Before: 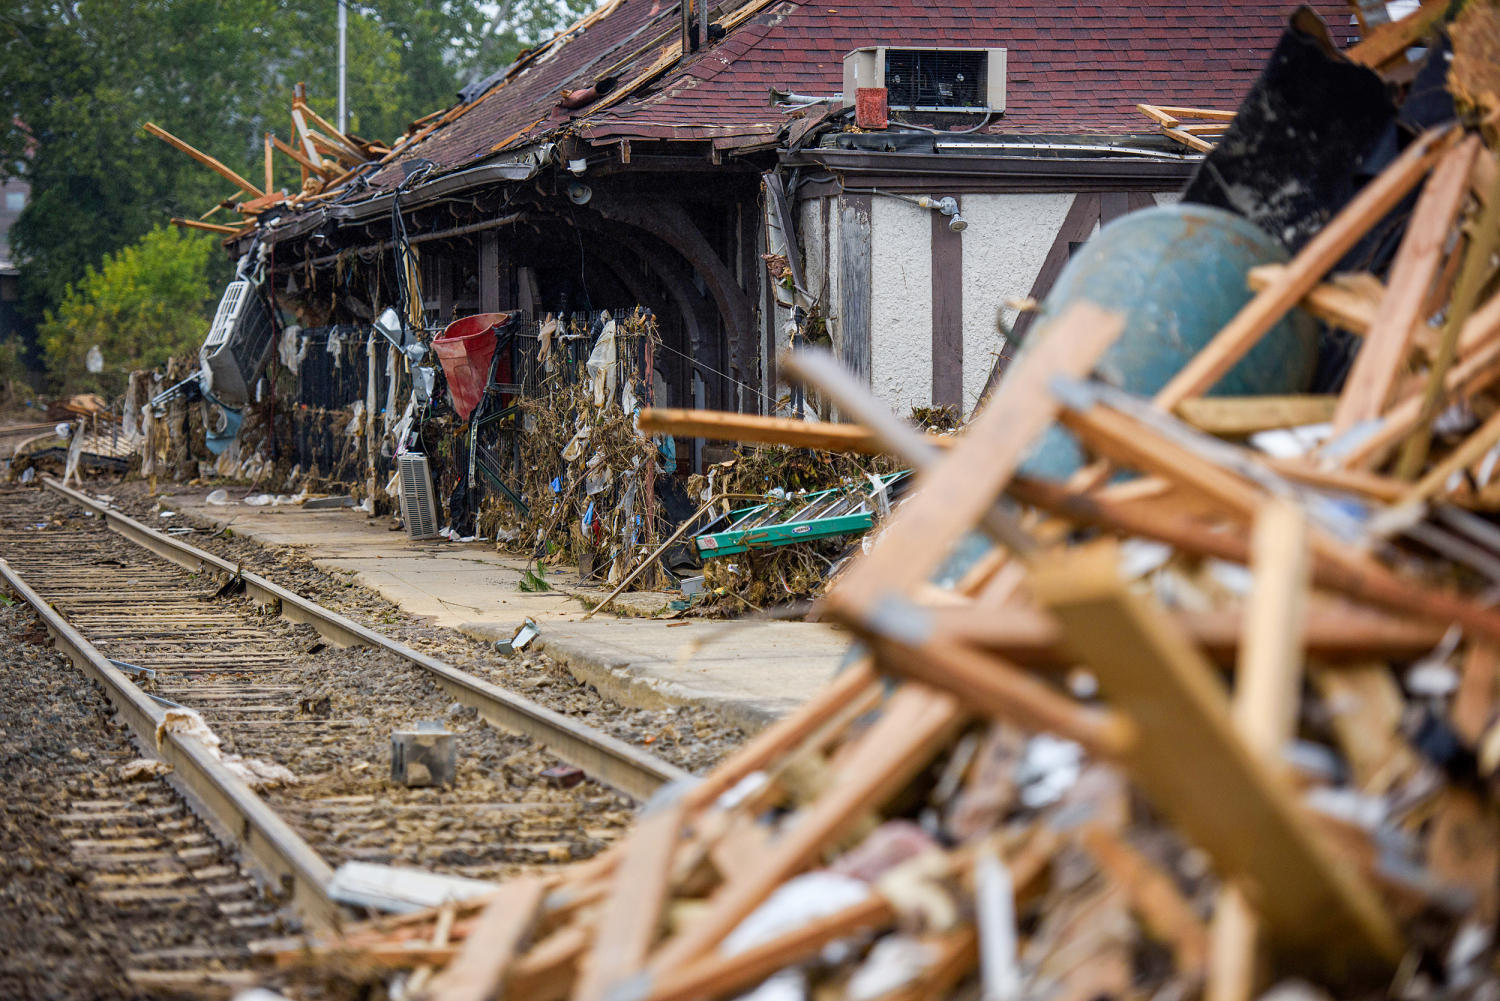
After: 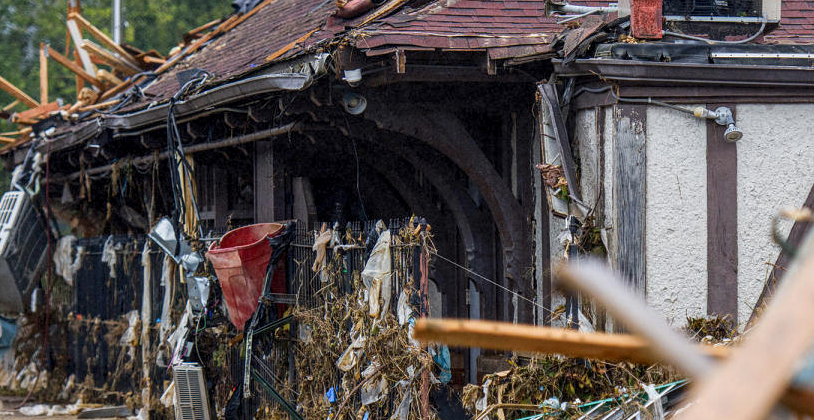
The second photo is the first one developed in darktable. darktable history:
crop: left 15.055%, top 9.07%, right 30.62%, bottom 48.944%
local contrast: on, module defaults
shadows and highlights: shadows 63.02, white point adjustment 0.359, highlights -33.98, compress 84.19%
